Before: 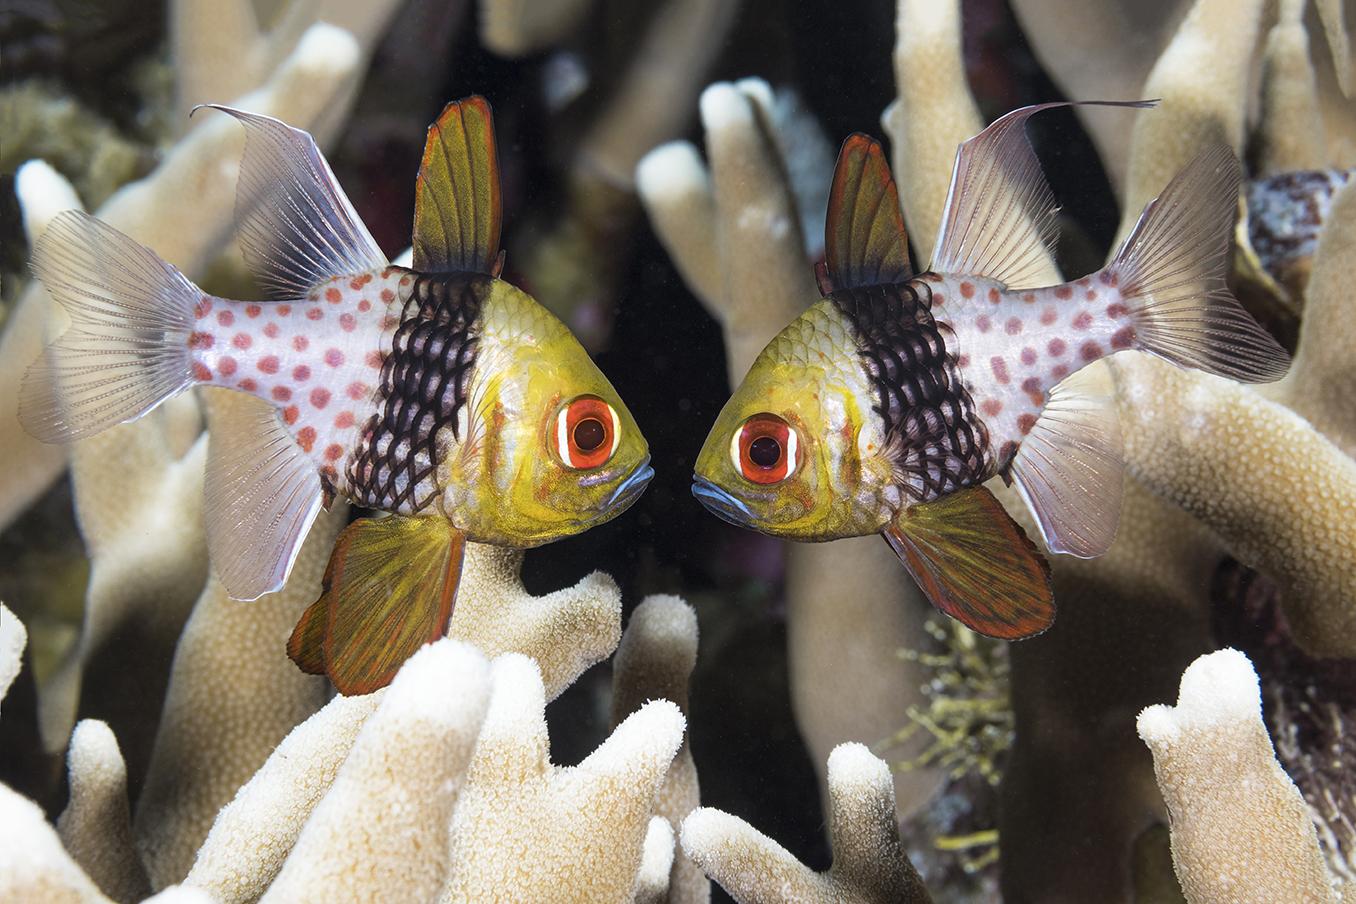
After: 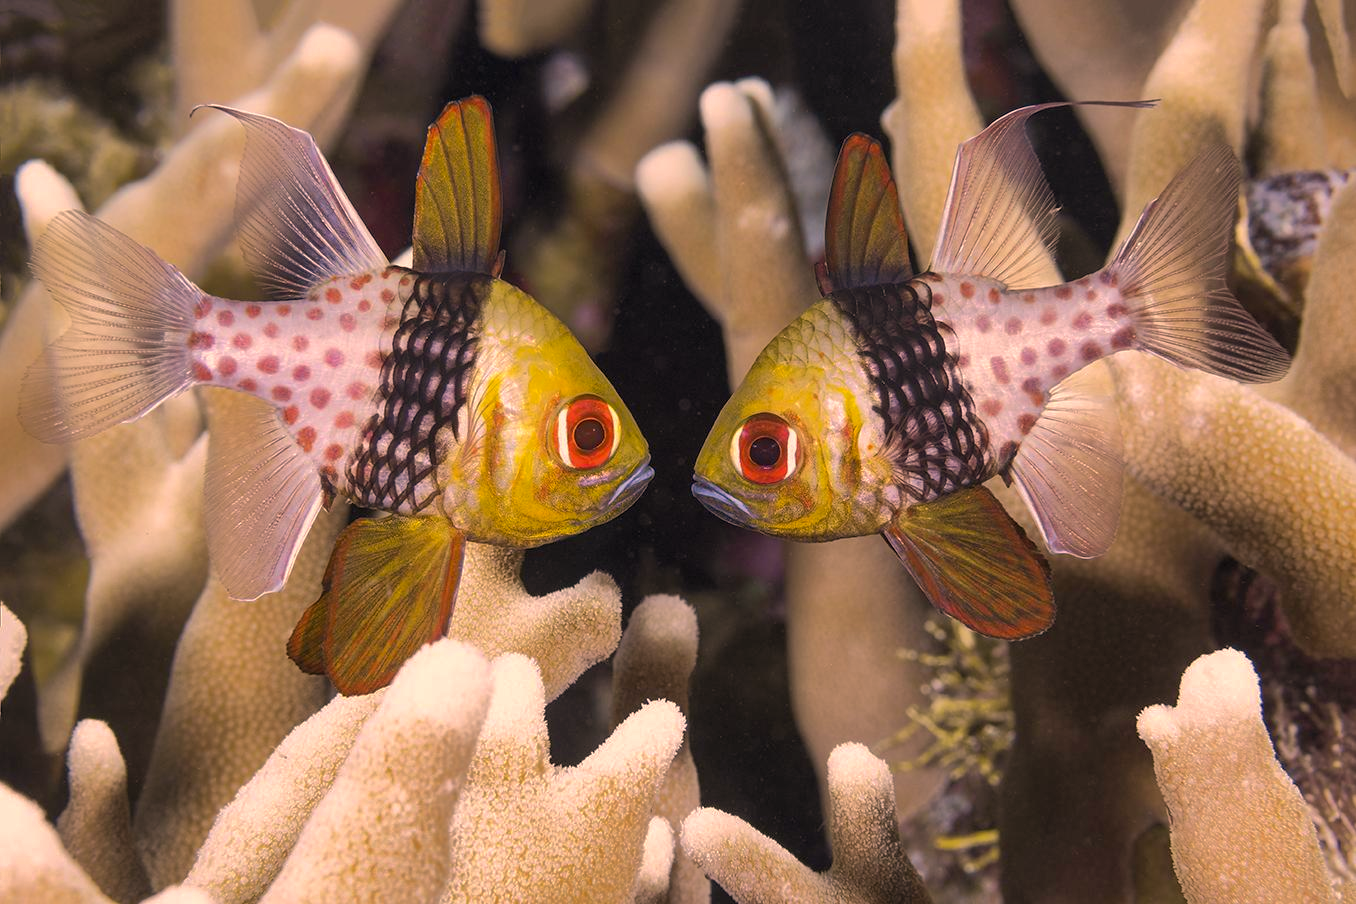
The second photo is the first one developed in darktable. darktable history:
shadows and highlights: shadows 40, highlights -60
color correction: highlights a* 21.88, highlights b* 22.25
